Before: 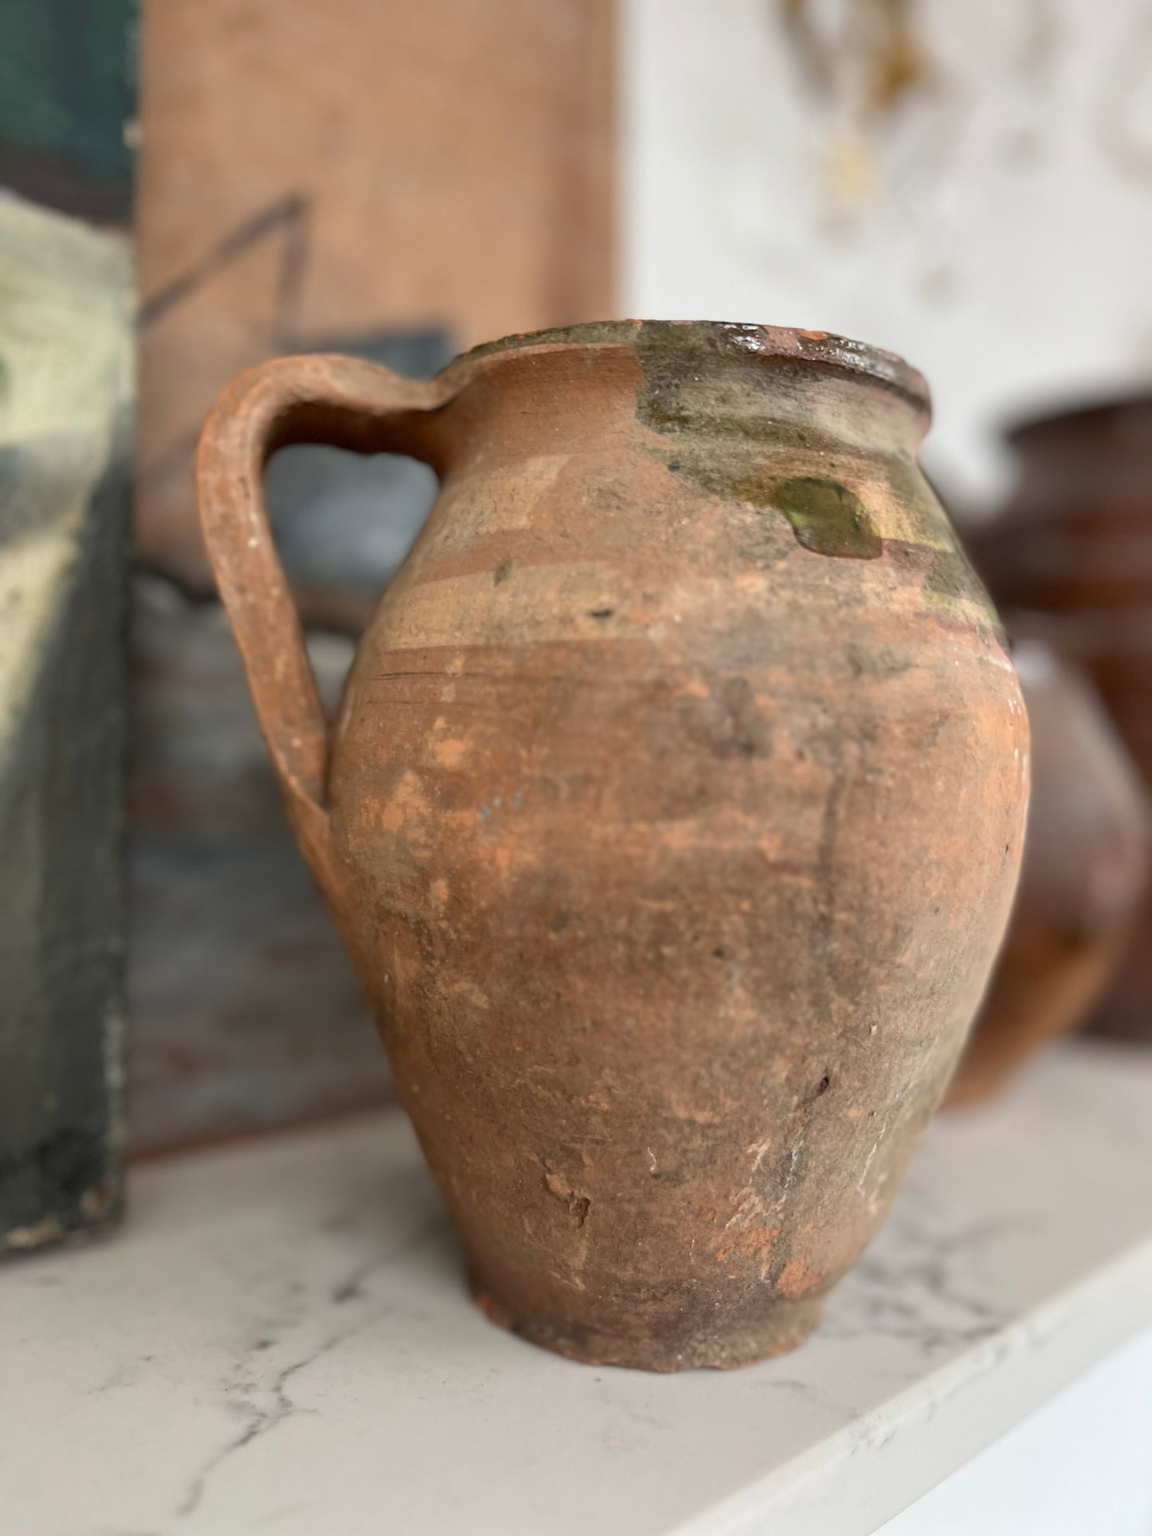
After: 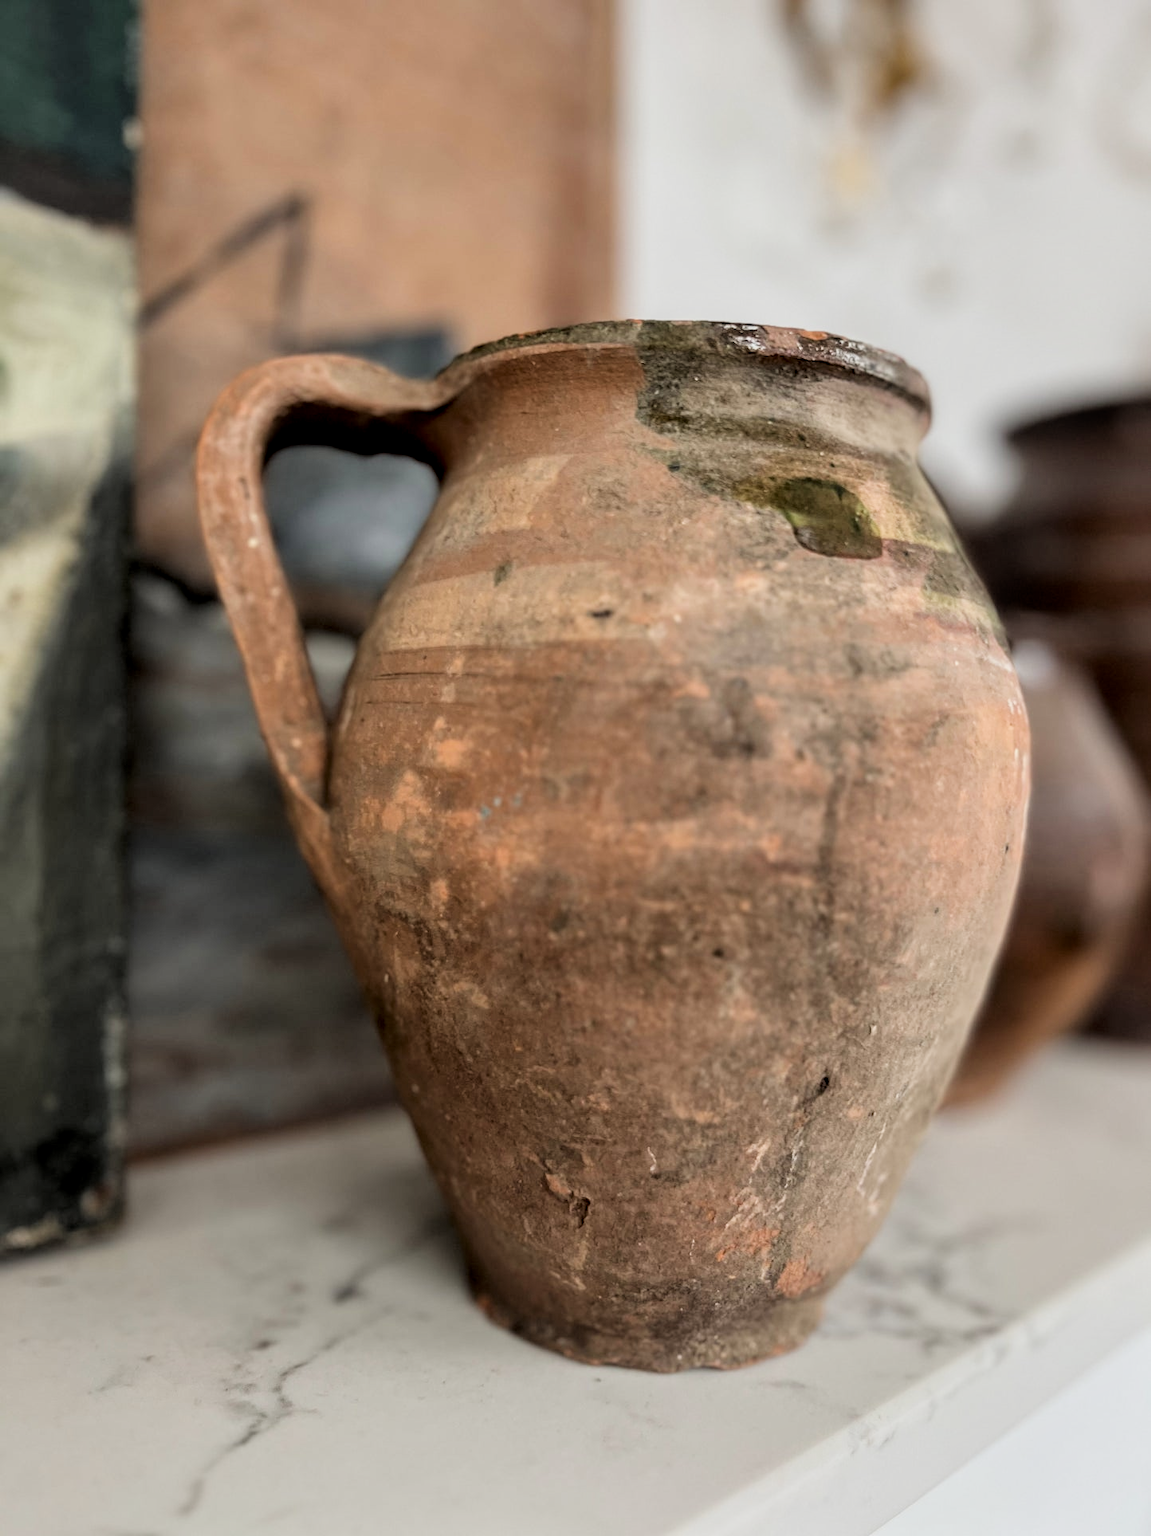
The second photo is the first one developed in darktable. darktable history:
filmic rgb: black relative exposure -5 EV, white relative exposure 3.5 EV, hardness 3.19, contrast 1.2, highlights saturation mix -50%
local contrast: on, module defaults
